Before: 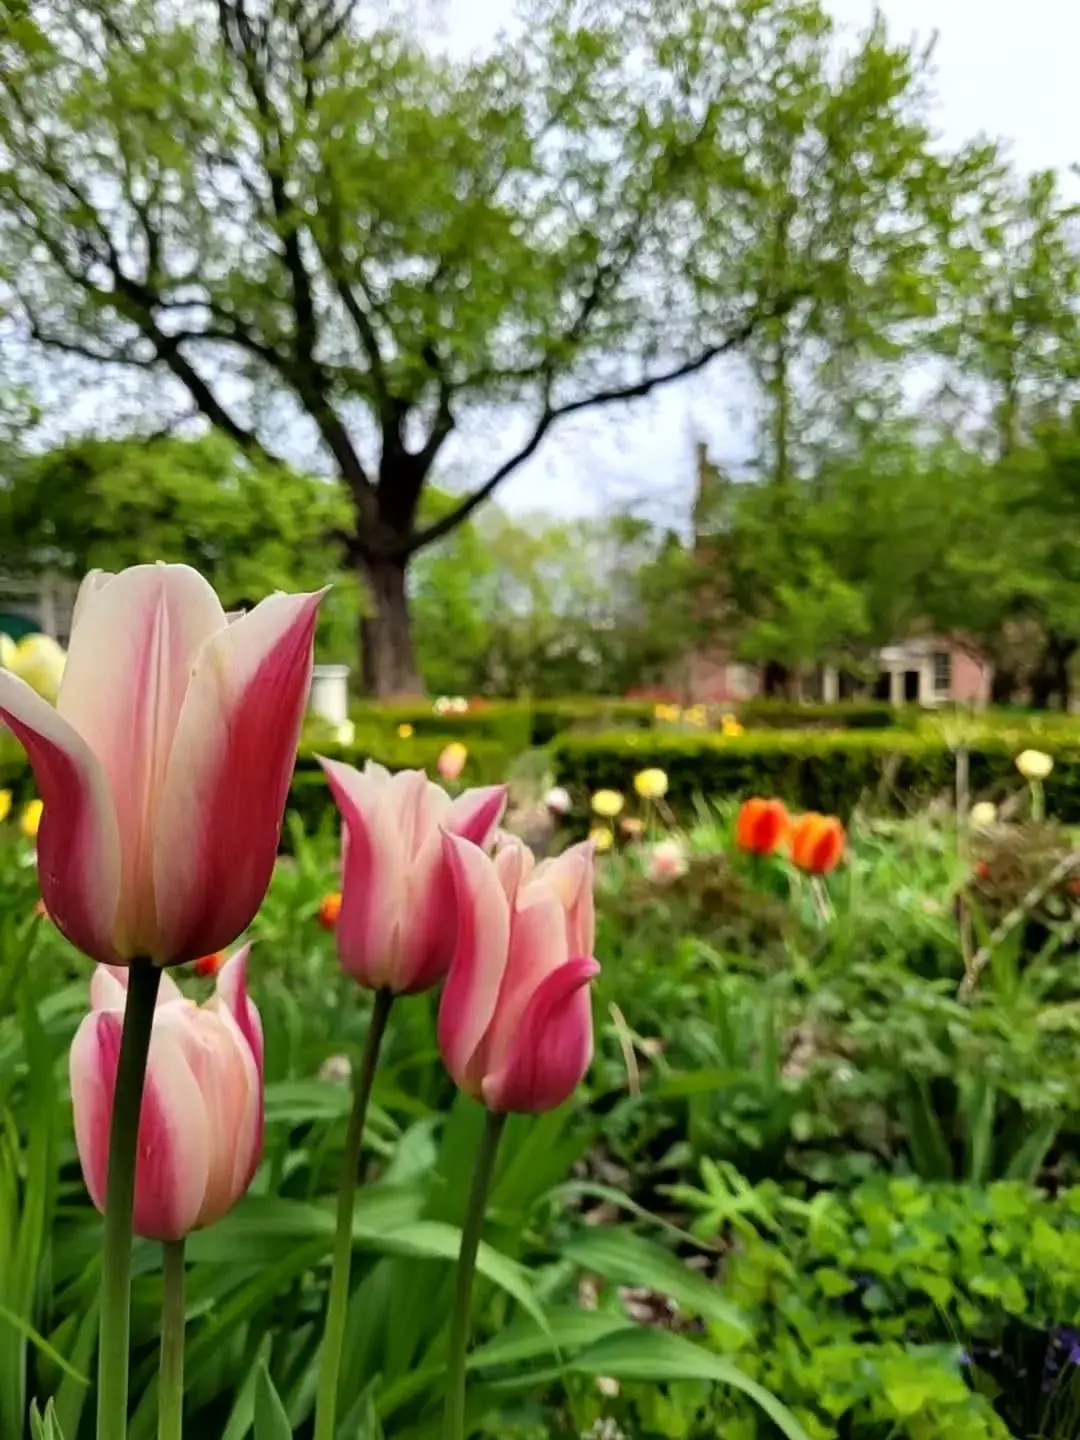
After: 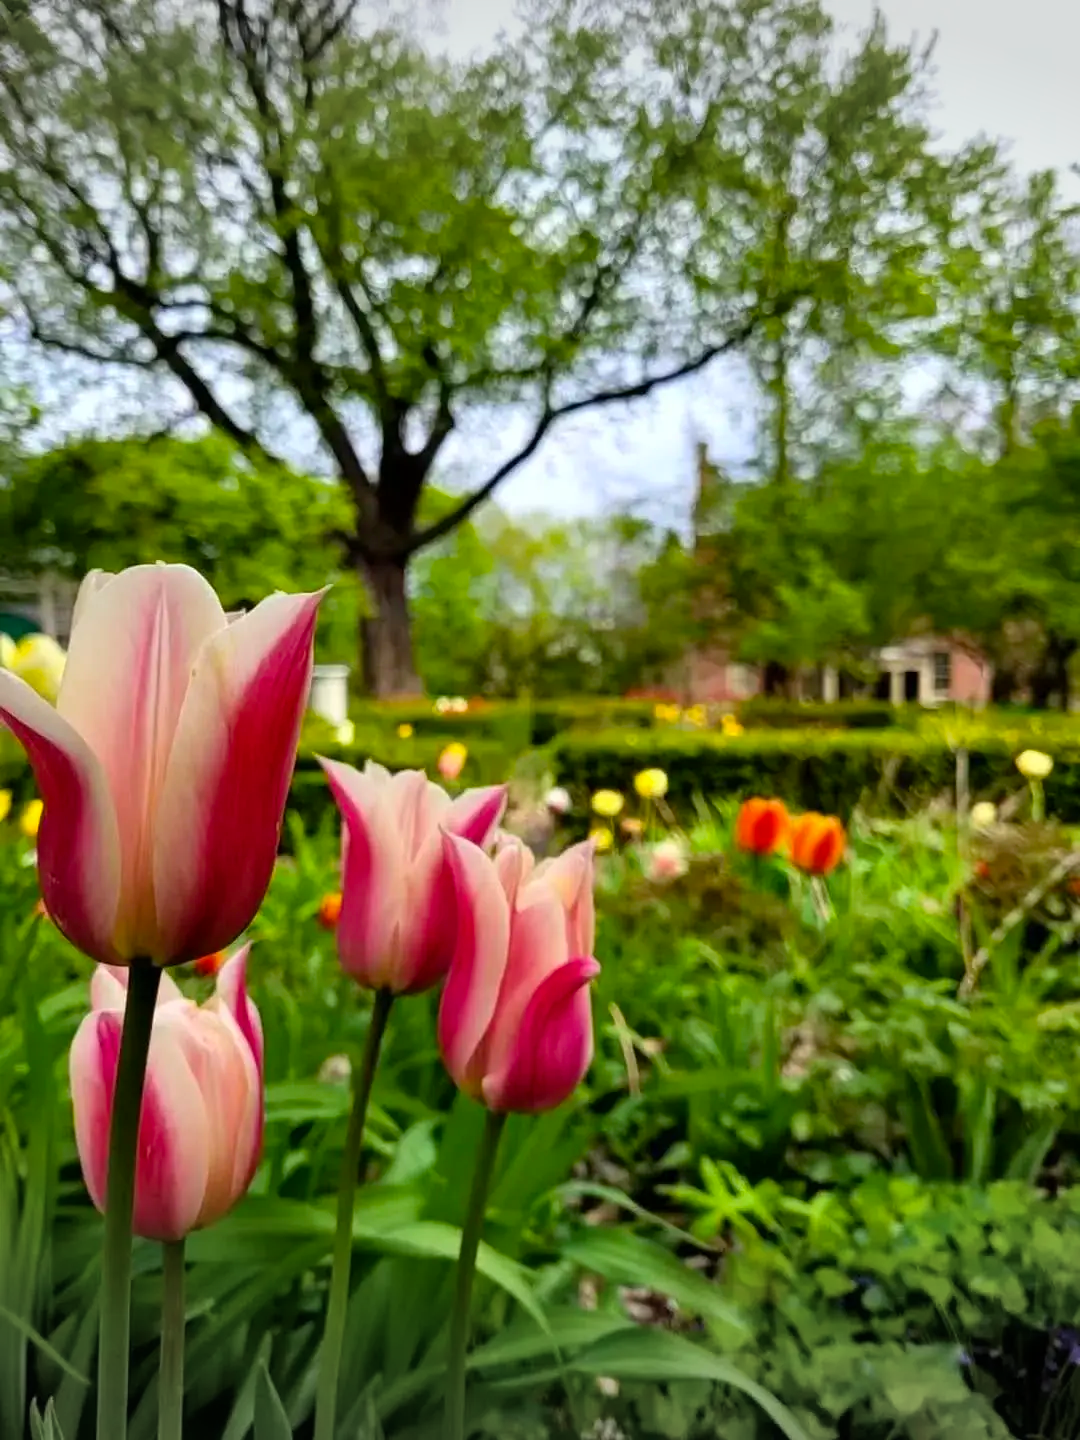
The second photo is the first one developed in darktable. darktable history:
color balance rgb: perceptual saturation grading › global saturation 20%, global vibrance 20%
vignetting: fall-off start 100%, brightness -0.282, width/height ratio 1.31
